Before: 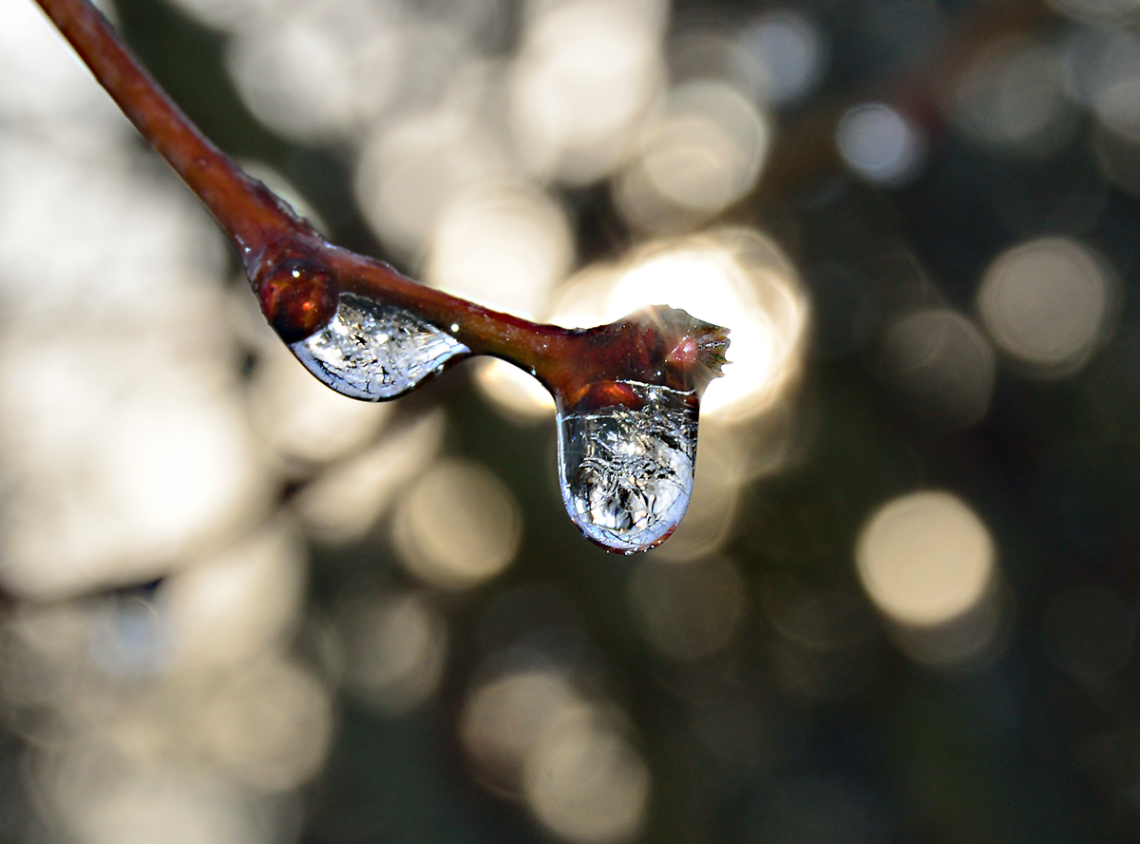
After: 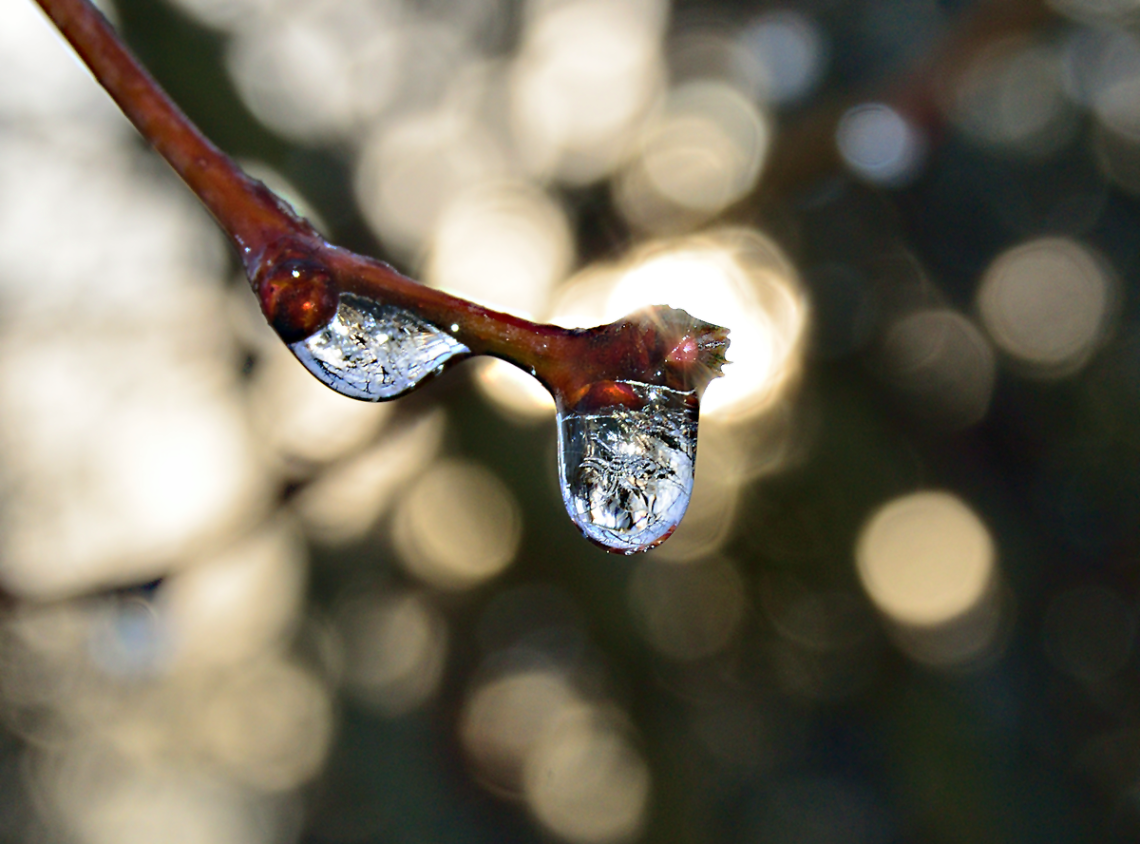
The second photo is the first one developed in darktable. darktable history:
velvia: strength 27.6%
